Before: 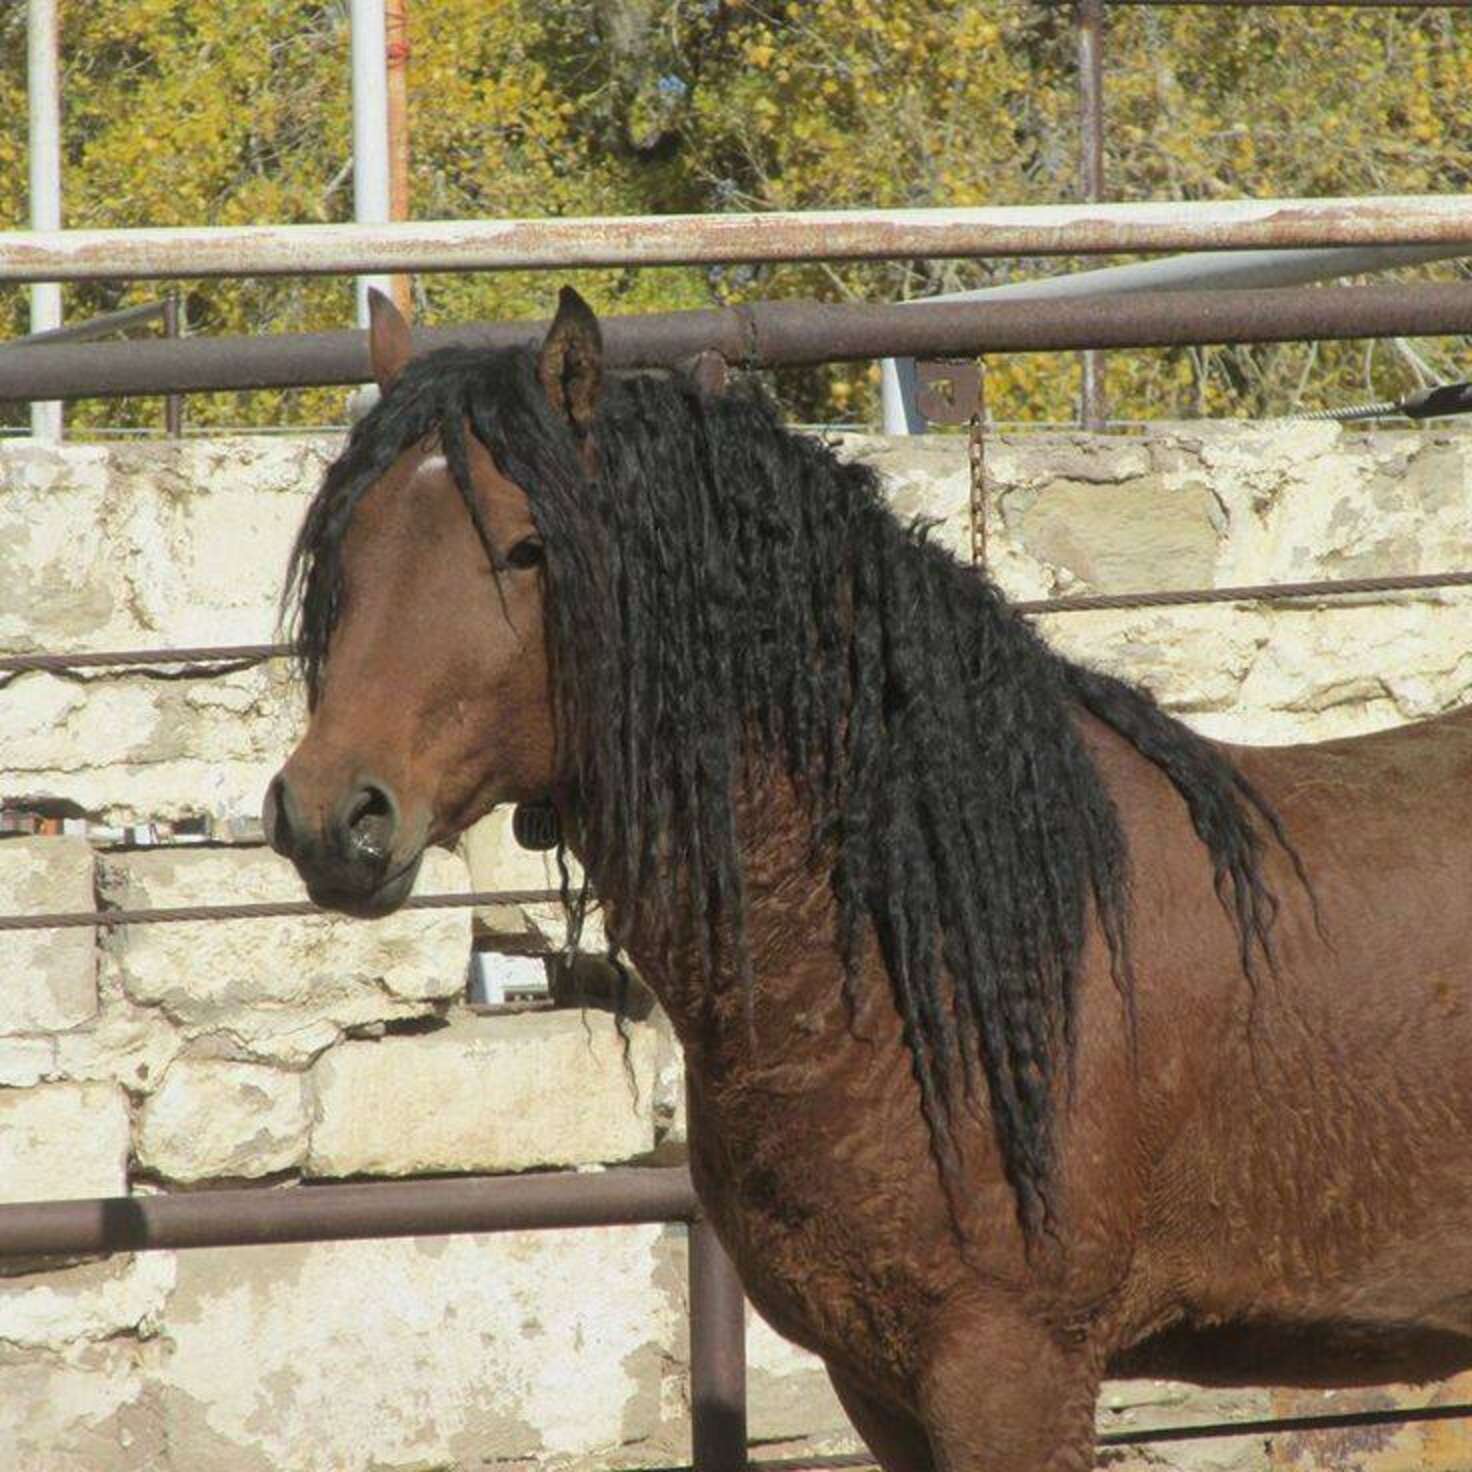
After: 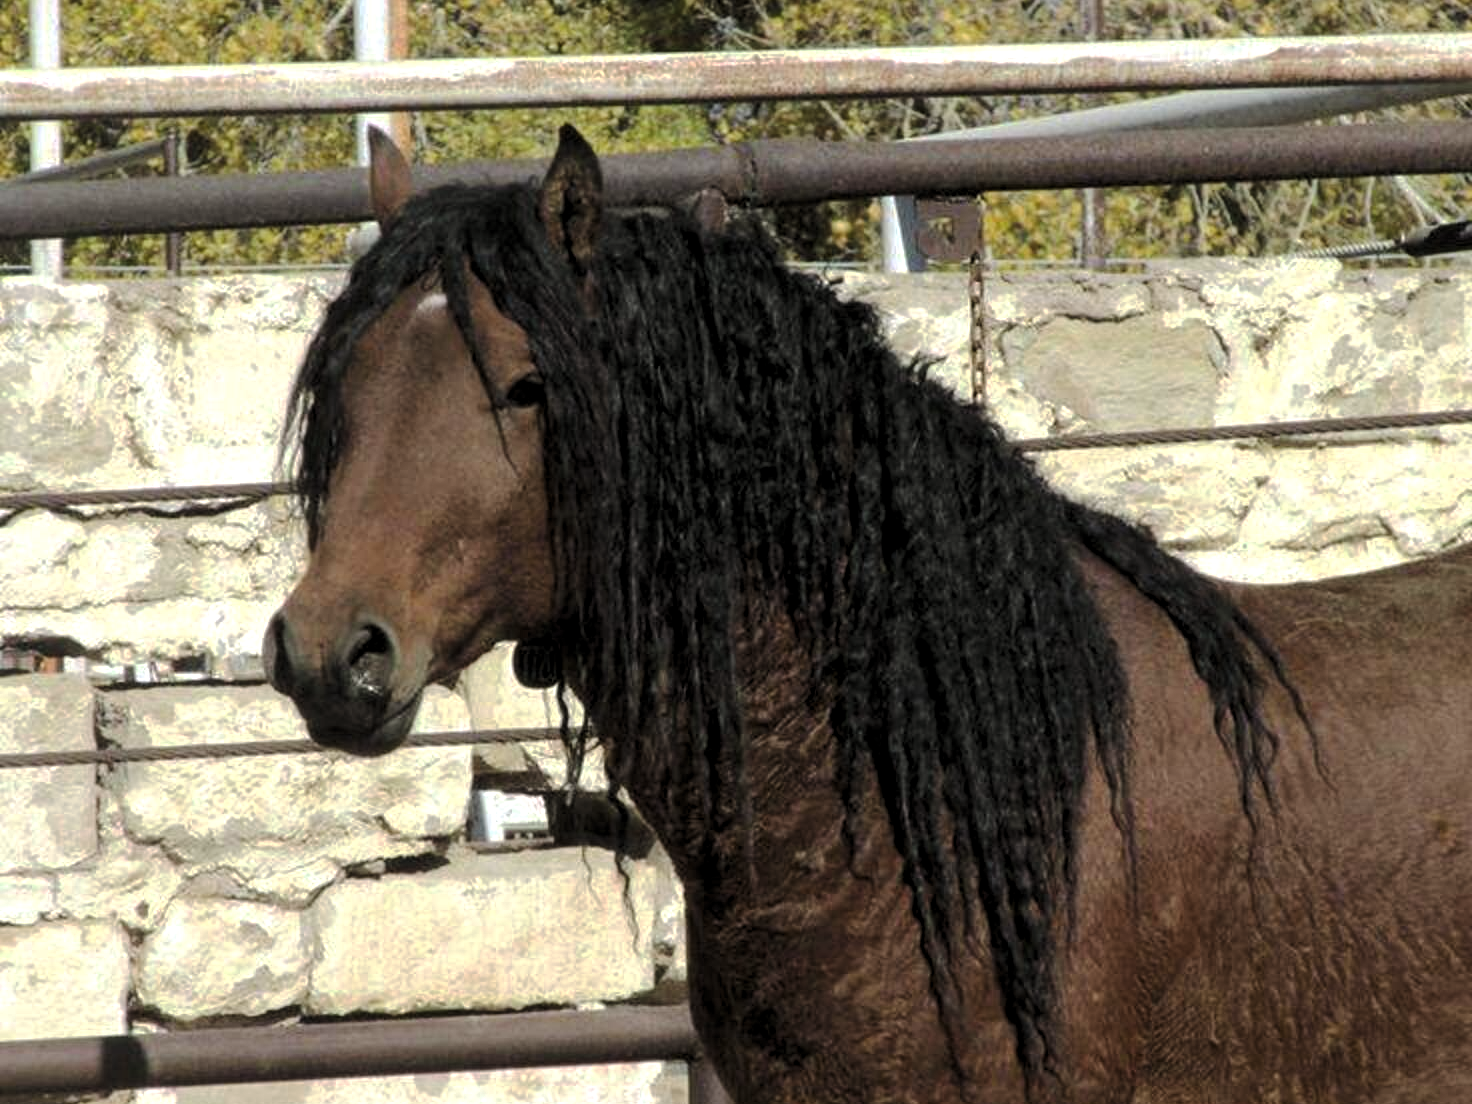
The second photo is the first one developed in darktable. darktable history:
levels: levels [0.116, 0.574, 1]
base curve: curves: ch0 [(0, 0) (0.235, 0.266) (0.503, 0.496) (0.786, 0.72) (1, 1)], preserve colors none
crop: top 11.011%, bottom 13.928%
tone equalizer: -8 EV -0.4 EV, -7 EV -0.376 EV, -6 EV -0.357 EV, -5 EV -0.214 EV, -3 EV 0.223 EV, -2 EV 0.307 EV, -1 EV 0.369 EV, +0 EV 0.401 EV, edges refinement/feathering 500, mask exposure compensation -1.57 EV, preserve details no
